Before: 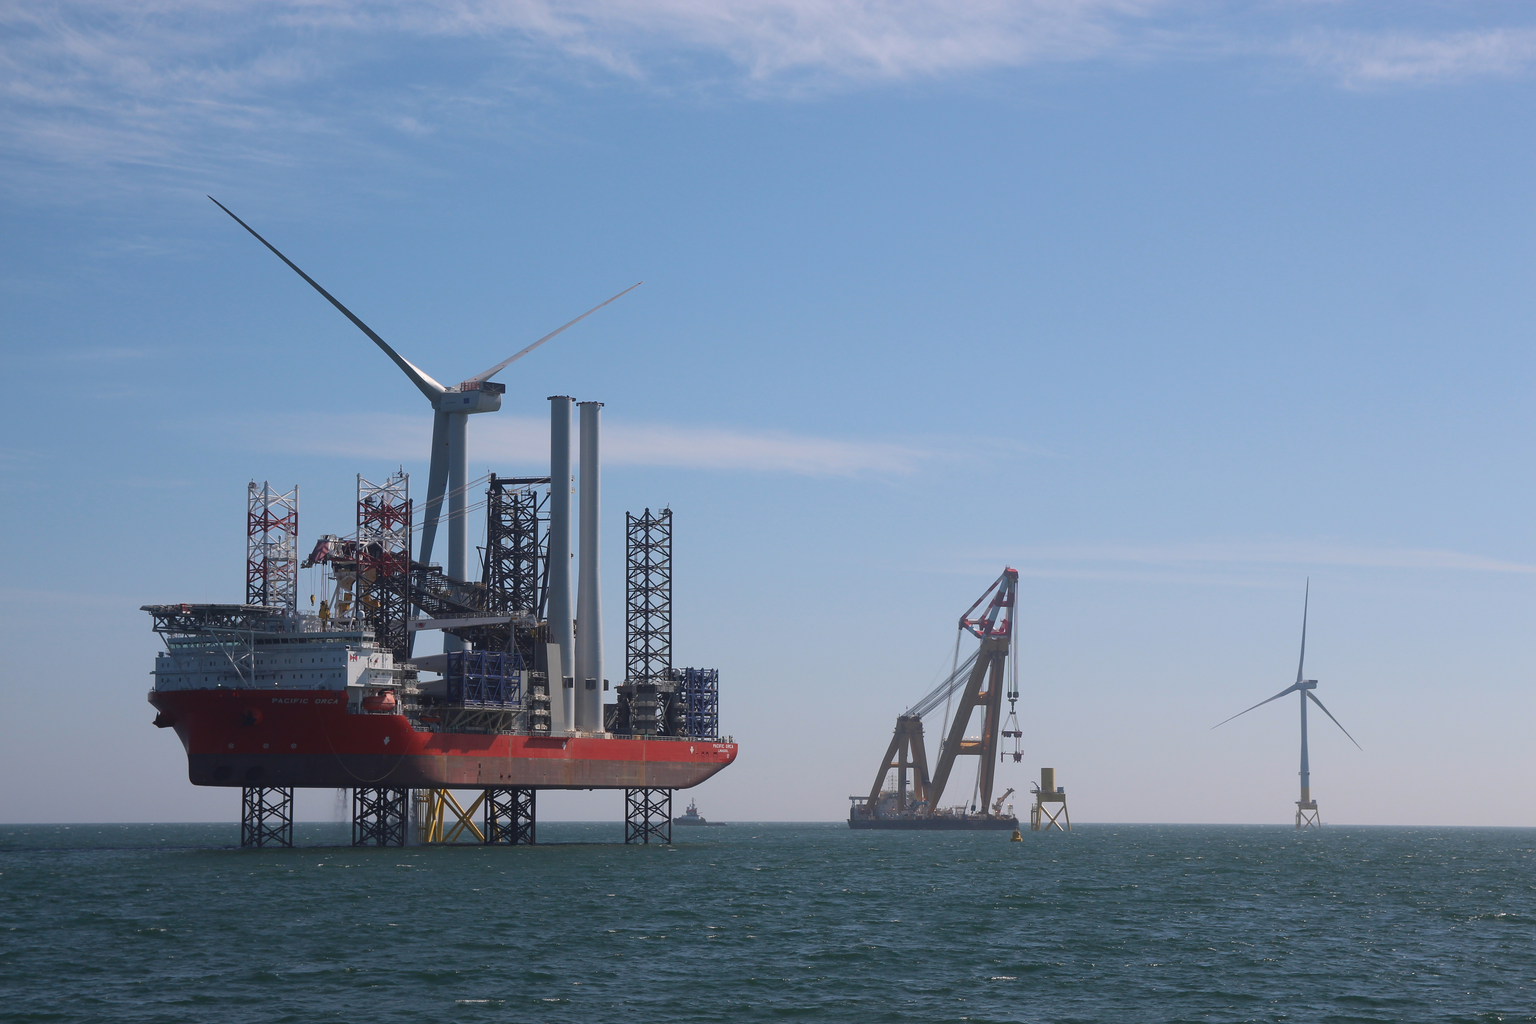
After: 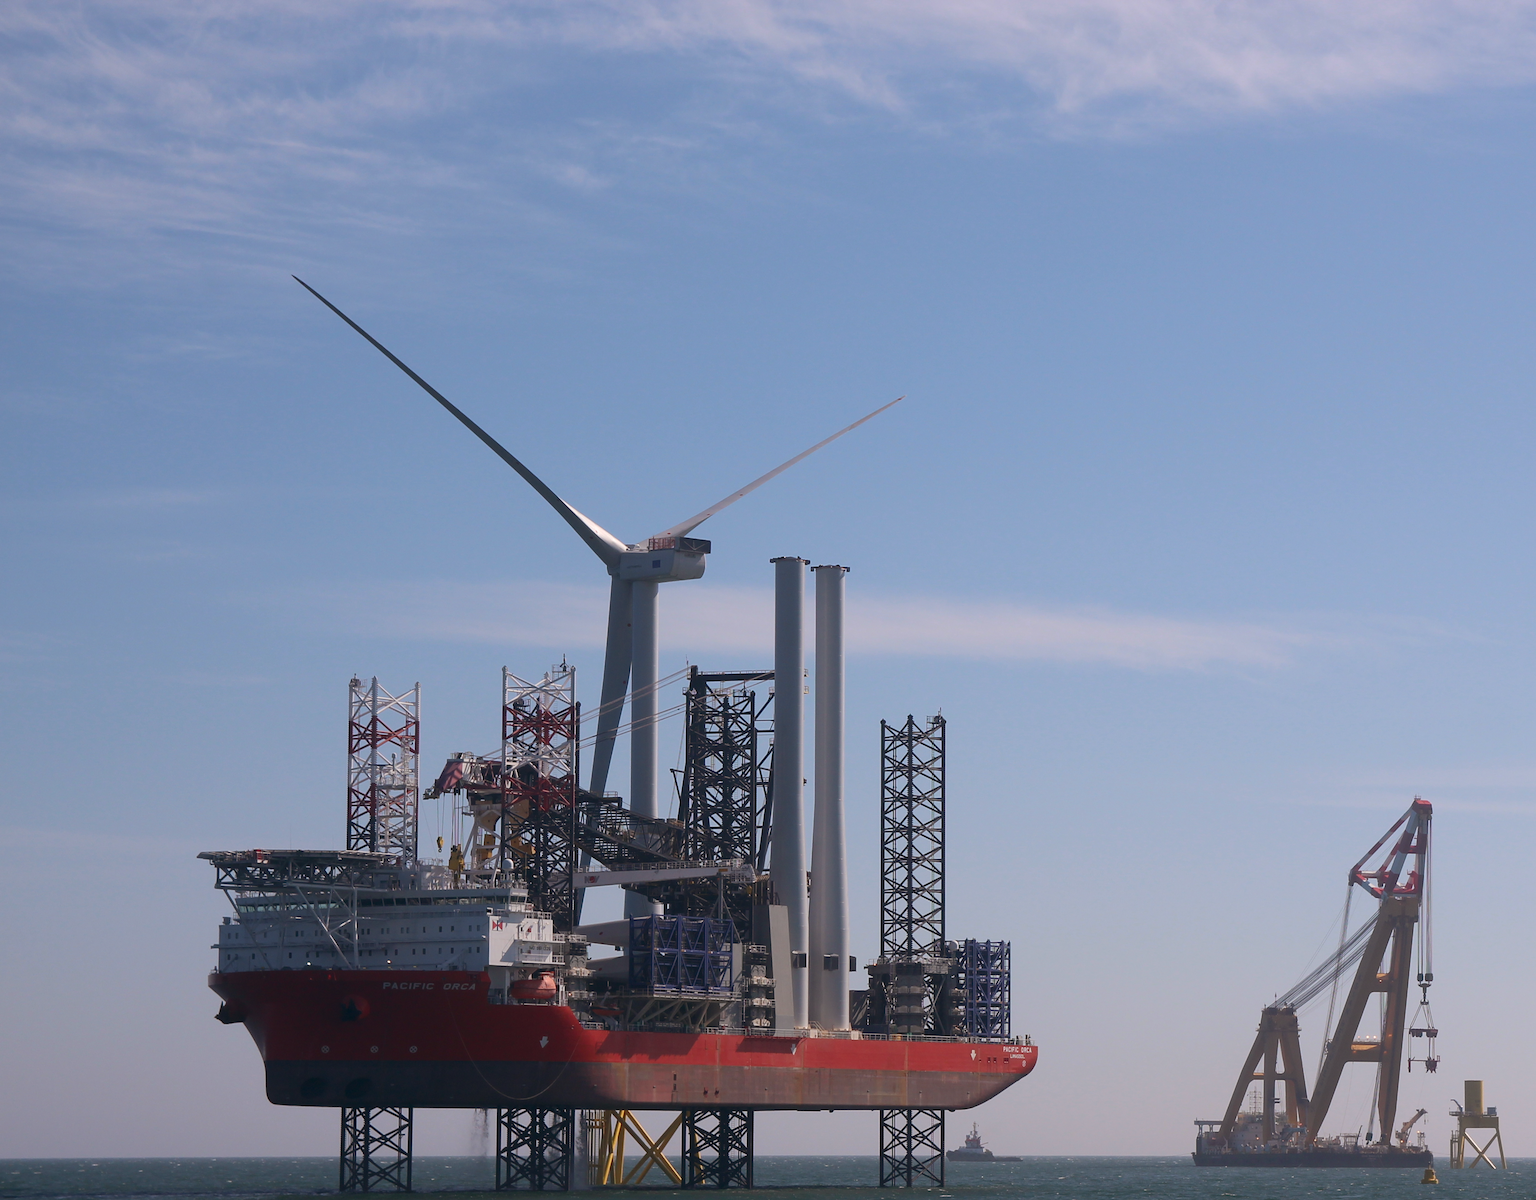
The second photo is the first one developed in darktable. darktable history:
crop: right 28.885%, bottom 16.626%
color balance: lift [0.998, 0.998, 1.001, 1.002], gamma [0.995, 1.025, 0.992, 0.975], gain [0.995, 1.02, 0.997, 0.98]
